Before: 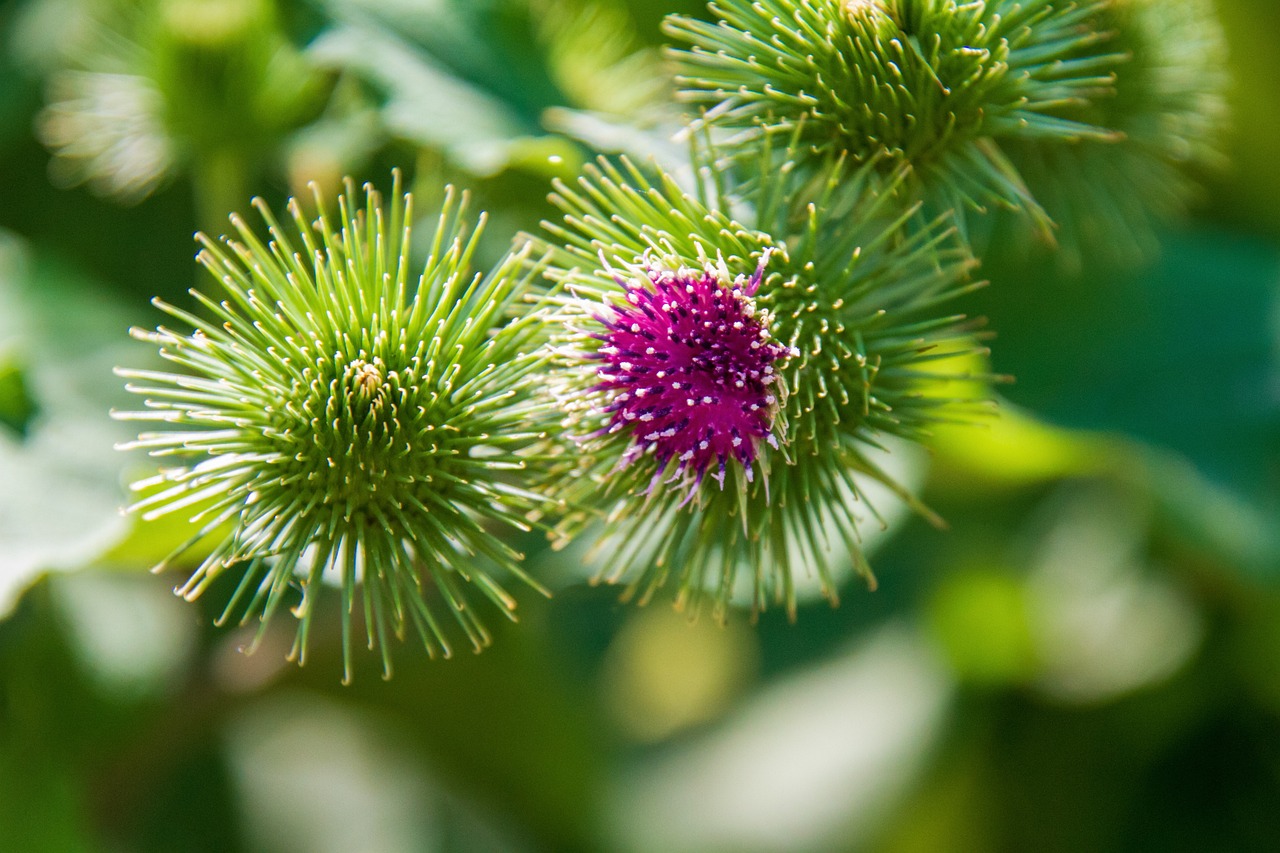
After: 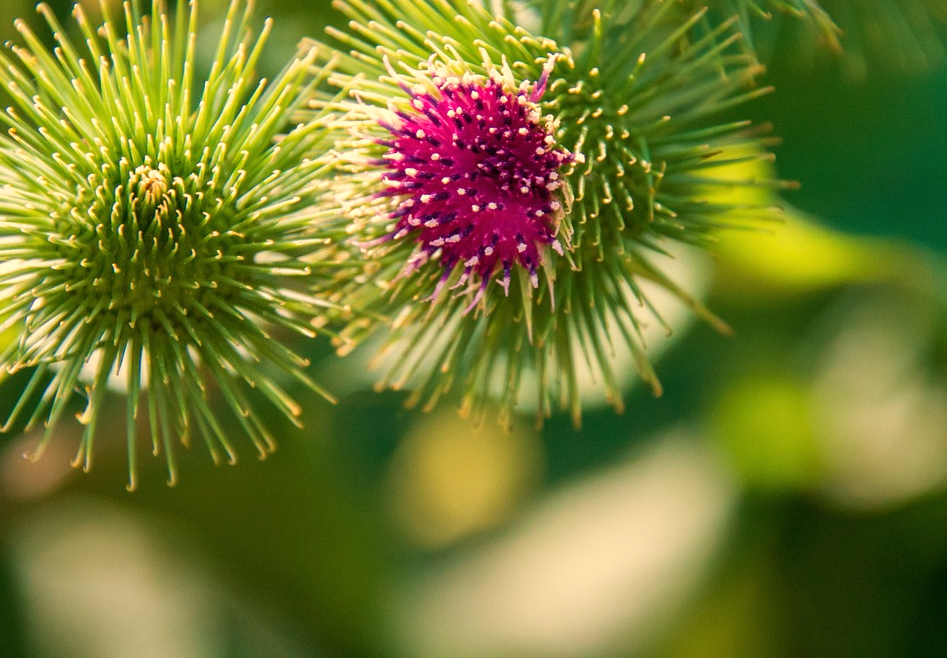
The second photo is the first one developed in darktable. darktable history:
white balance: red 1.138, green 0.996, blue 0.812
crop: left 16.871%, top 22.857%, right 9.116%
